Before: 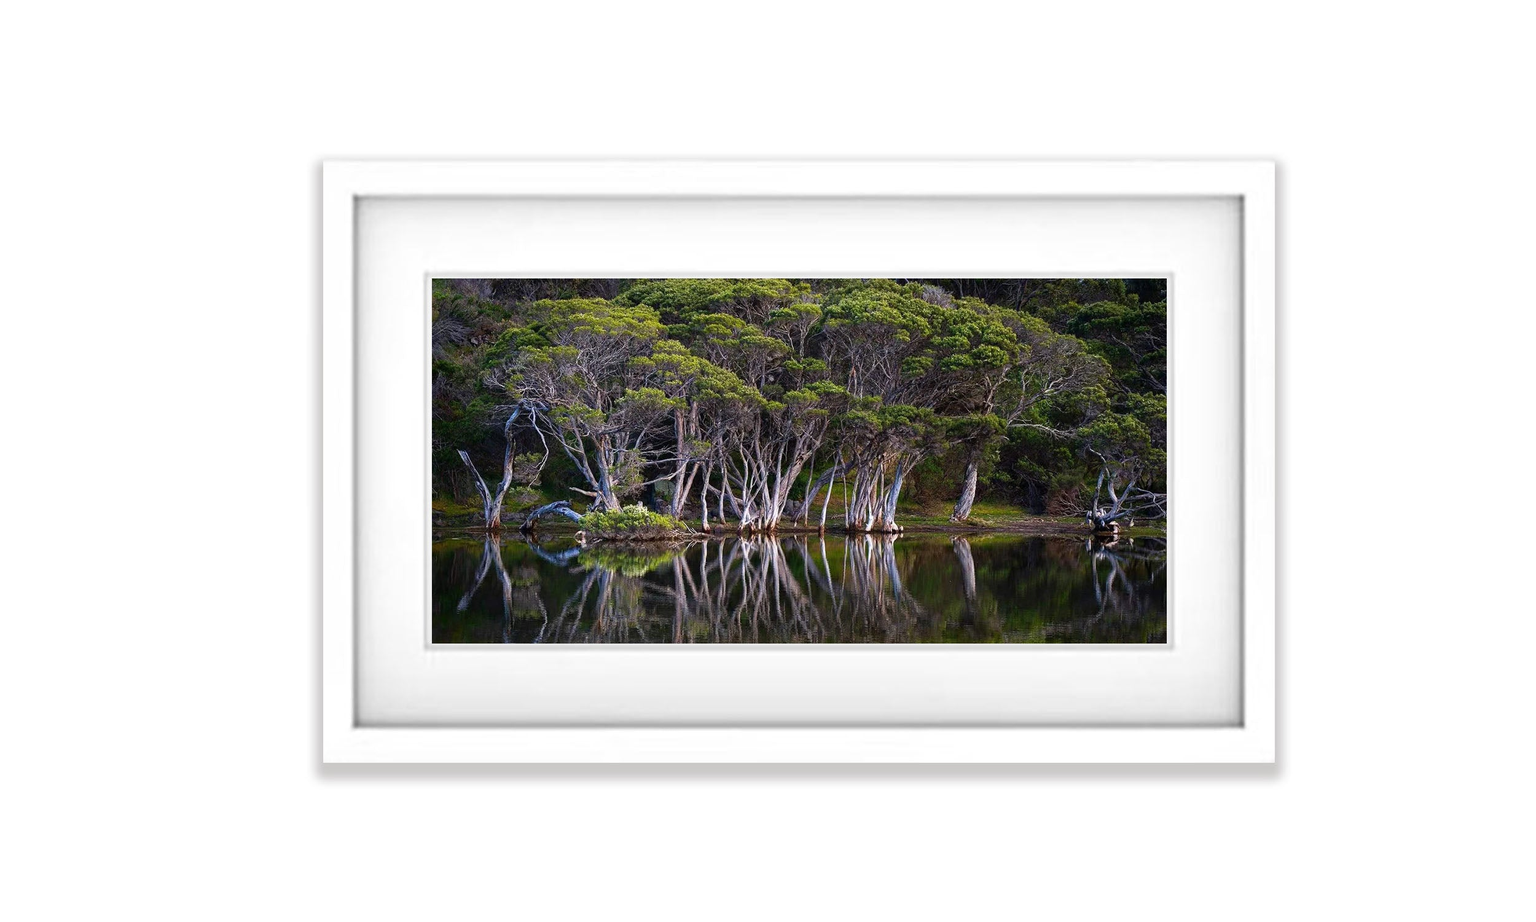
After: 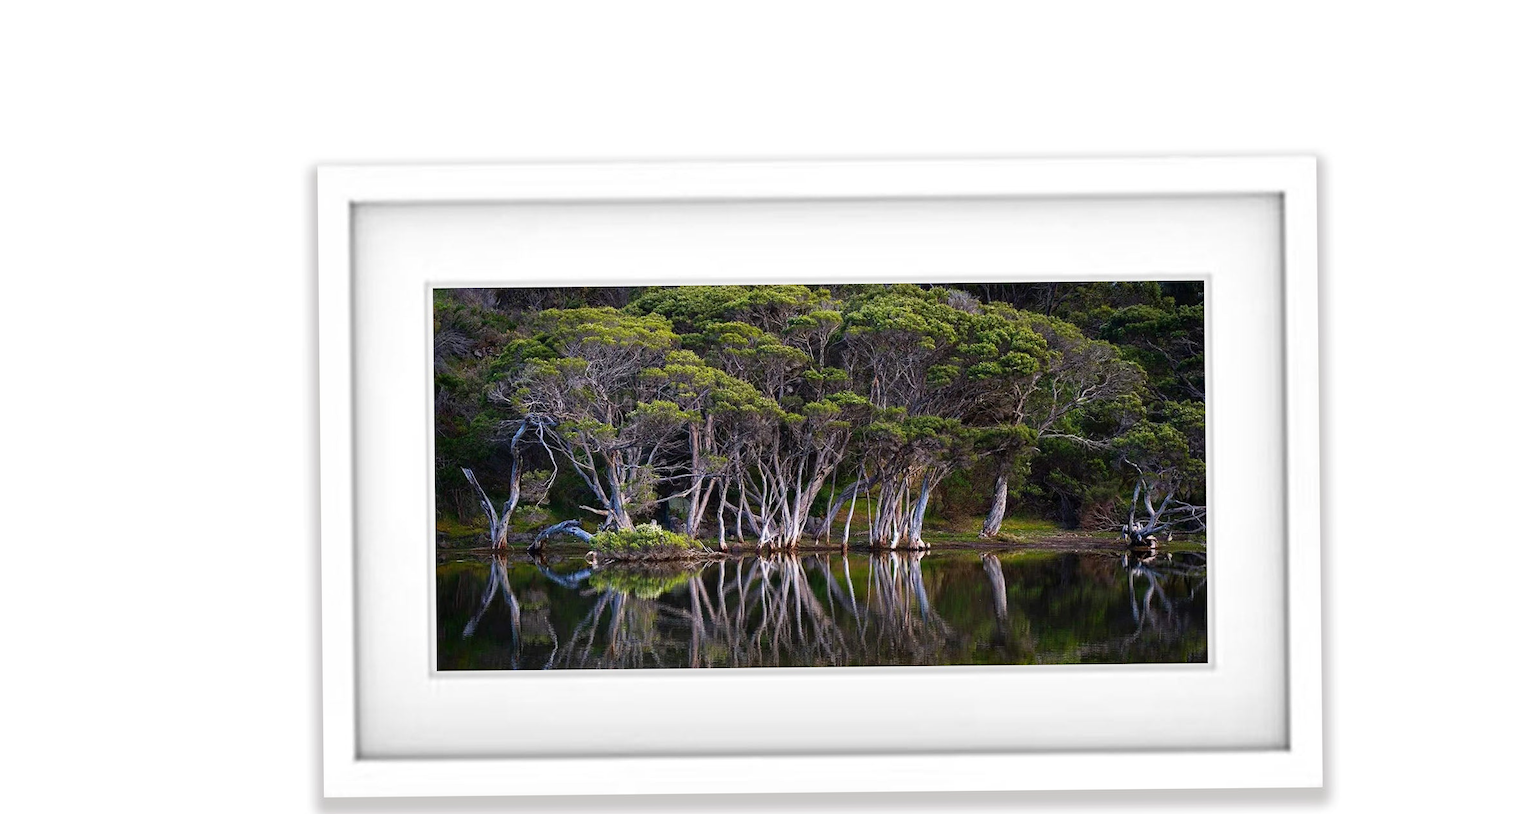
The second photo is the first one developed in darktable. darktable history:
crop and rotate: angle 0.585°, left 0.337%, right 2.752%, bottom 14.359%
